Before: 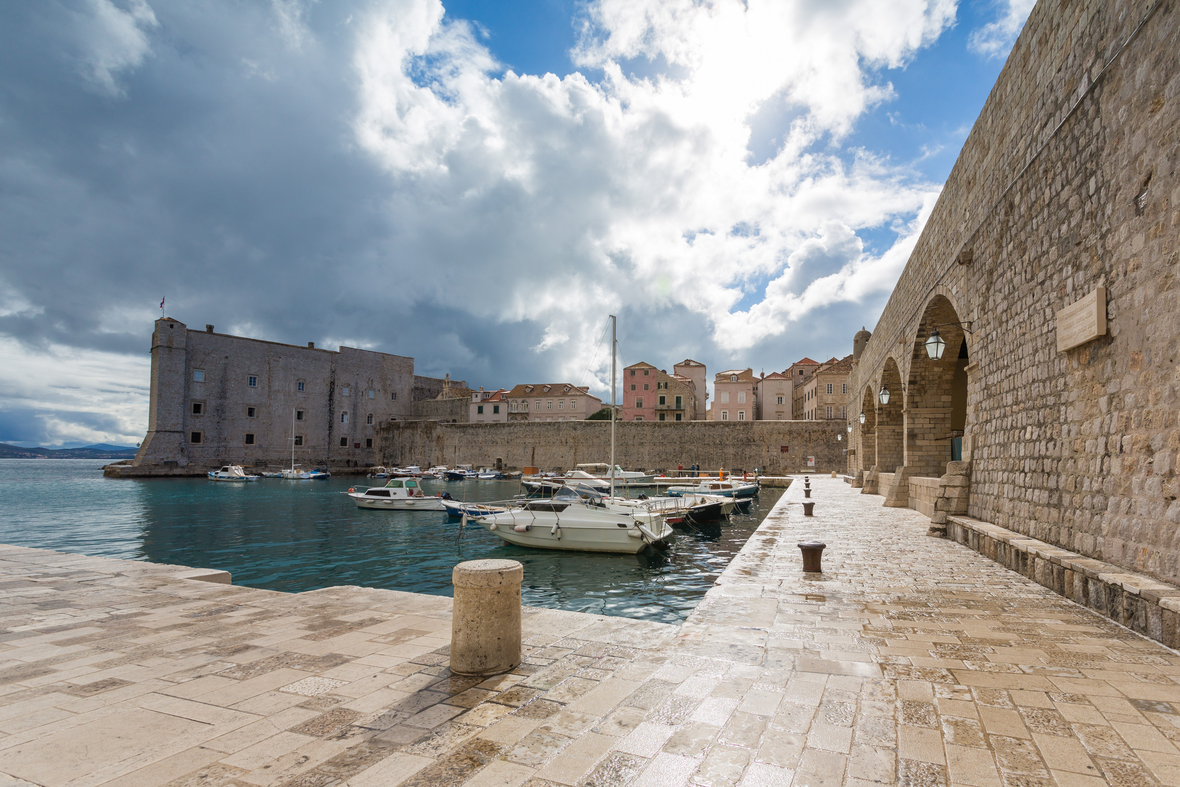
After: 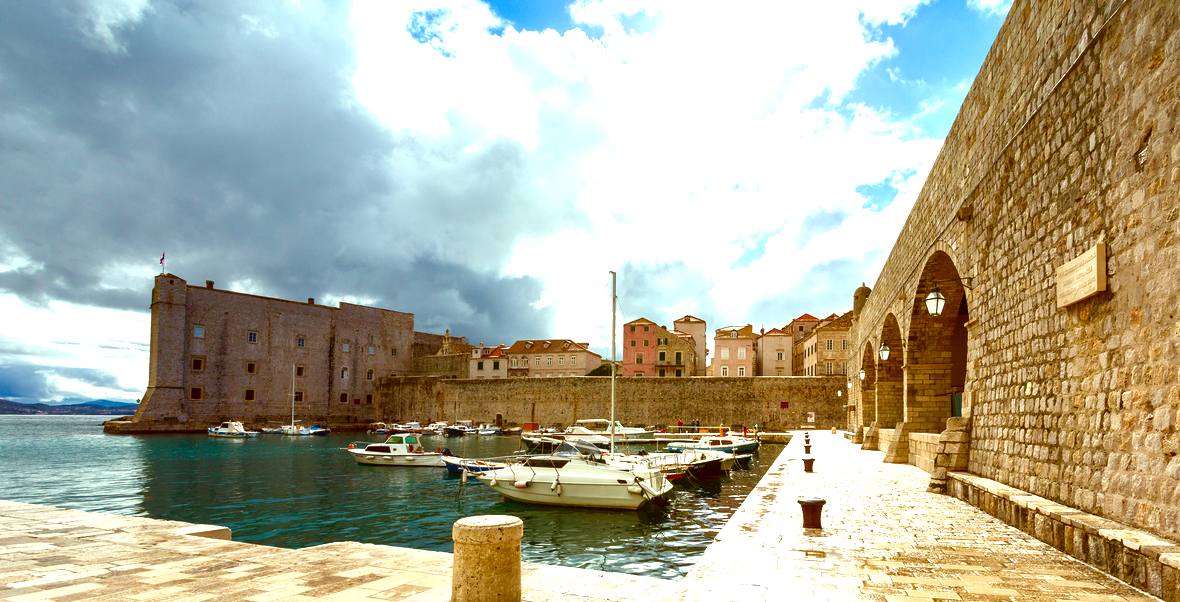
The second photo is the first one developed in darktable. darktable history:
color correction: highlights a* -6, highlights b* 9.38, shadows a* 10.71, shadows b* 23.75
exposure: black level correction 0, exposure 1.107 EV, compensate highlight preservation false
color balance rgb: highlights gain › luminance 9.736%, perceptual saturation grading › global saturation 20%, perceptual saturation grading › highlights -25.457%, perceptual saturation grading › shadows 49.838%, perceptual brilliance grading › global brilliance 1.502%, perceptual brilliance grading › highlights -3.948%, global vibrance 20%
crop: top 5.601%, bottom 17.835%
contrast brightness saturation: brightness -0.246, saturation 0.199
